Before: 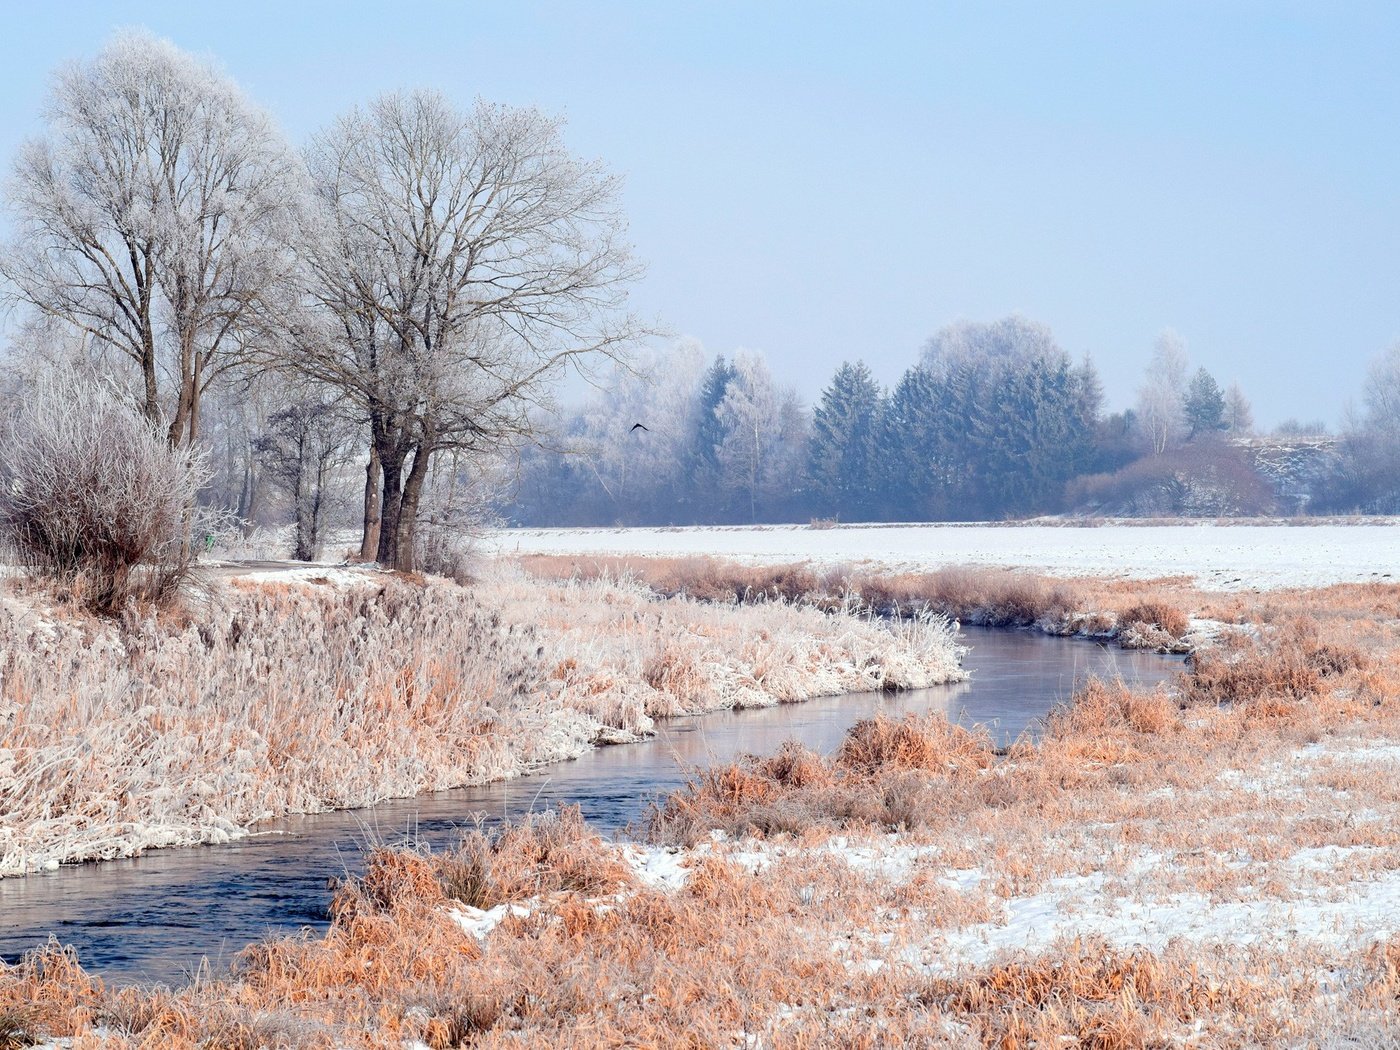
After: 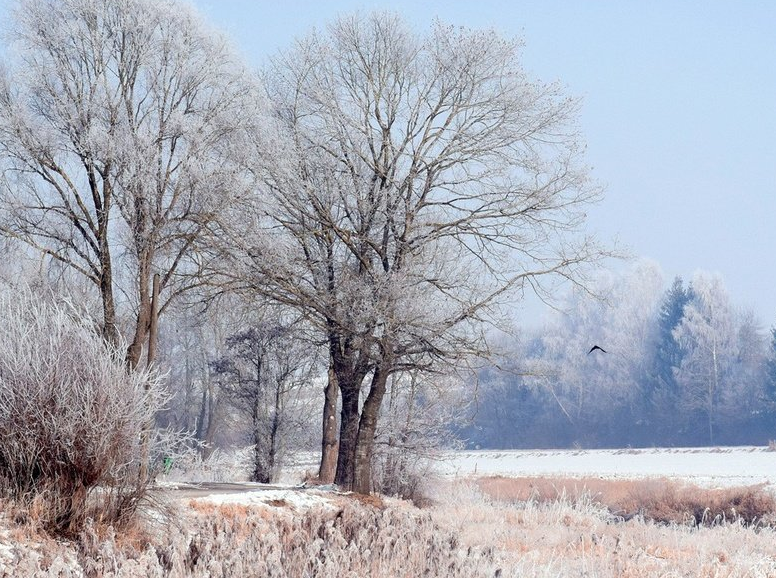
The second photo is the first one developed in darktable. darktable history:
crop and rotate: left 3.039%, top 7.432%, right 41.522%, bottom 37.466%
tone equalizer: edges refinement/feathering 500, mask exposure compensation -1.57 EV, preserve details no
